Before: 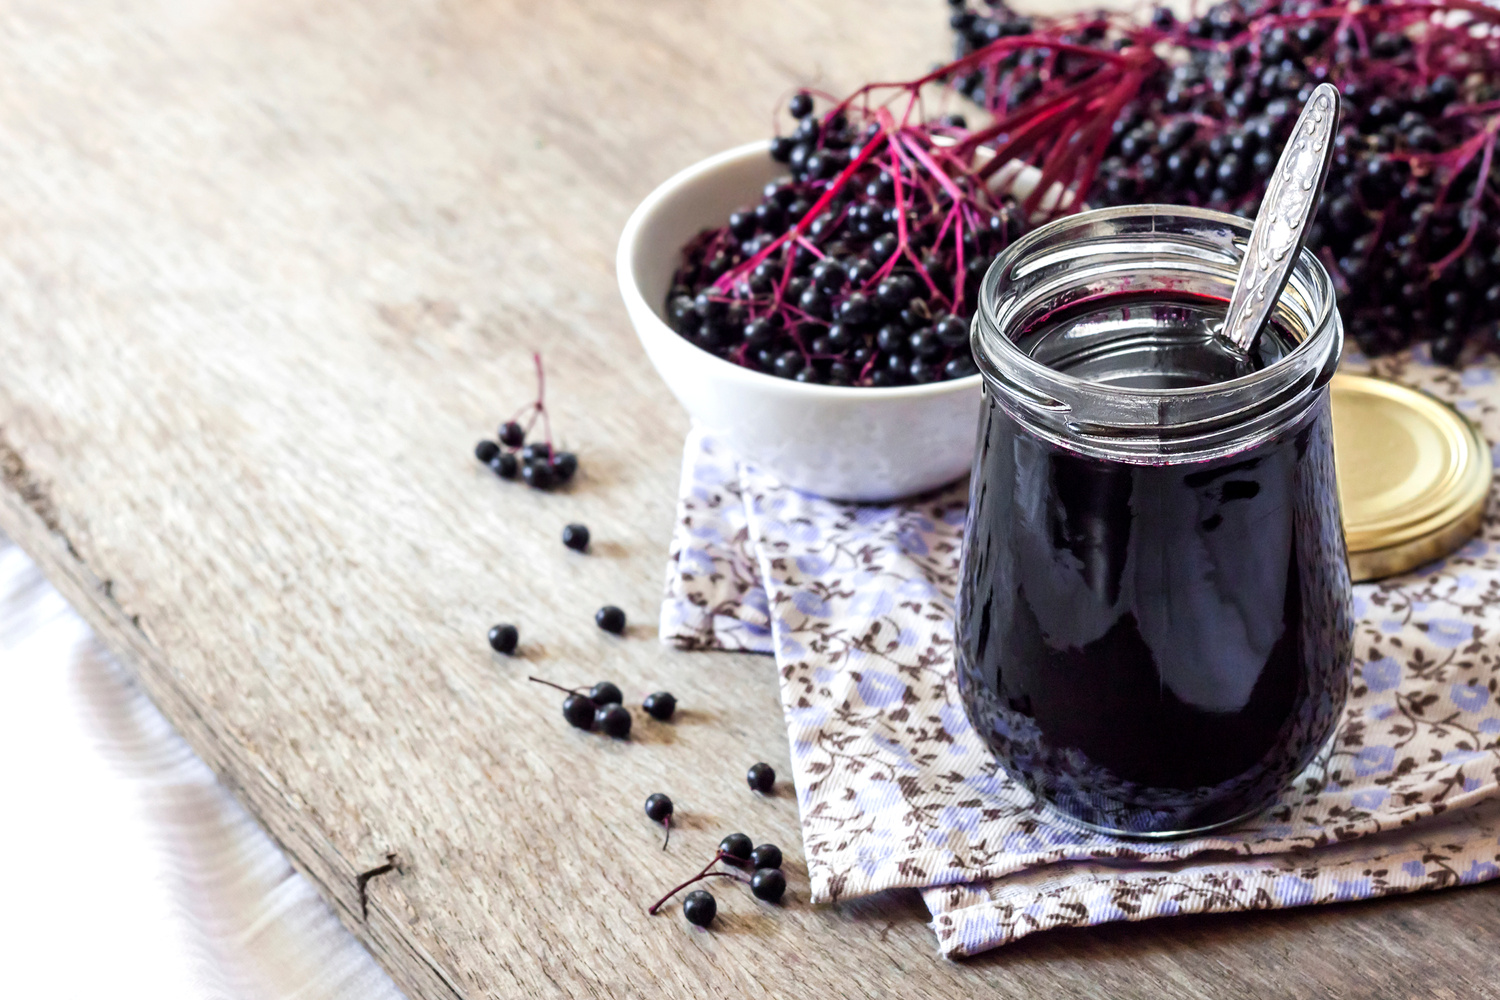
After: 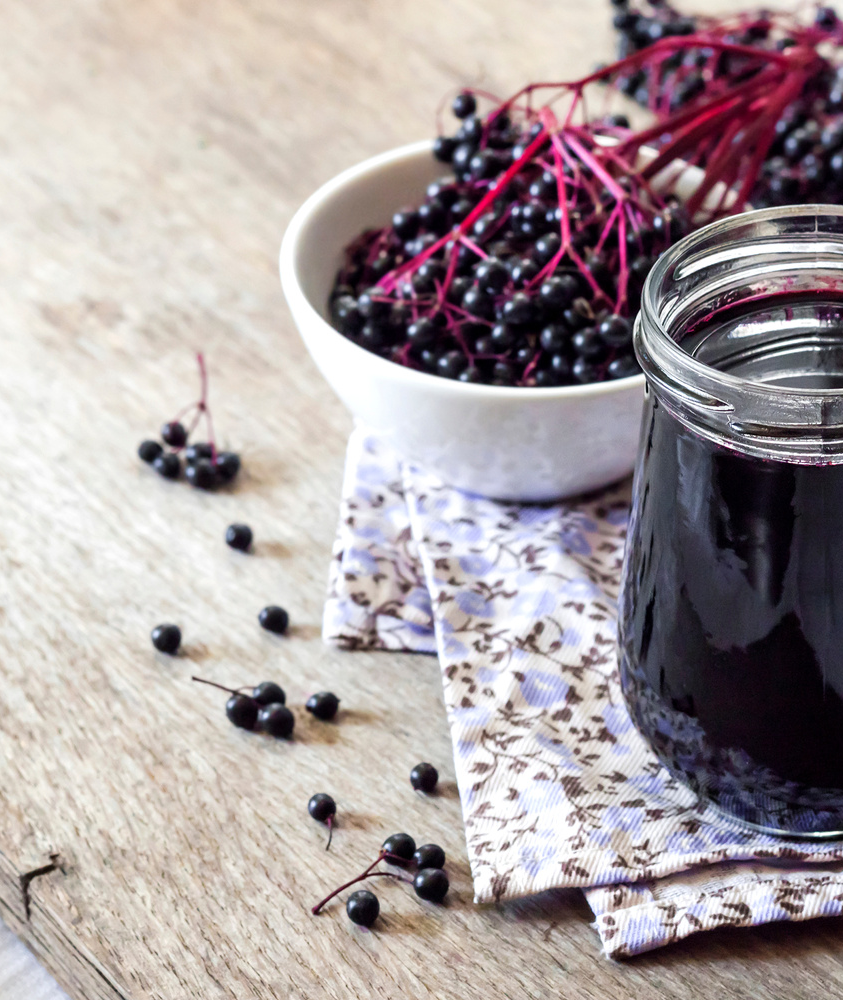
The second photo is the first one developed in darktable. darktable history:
color balance: mode lift, gamma, gain (sRGB)
crop and rotate: left 22.516%, right 21.234%
